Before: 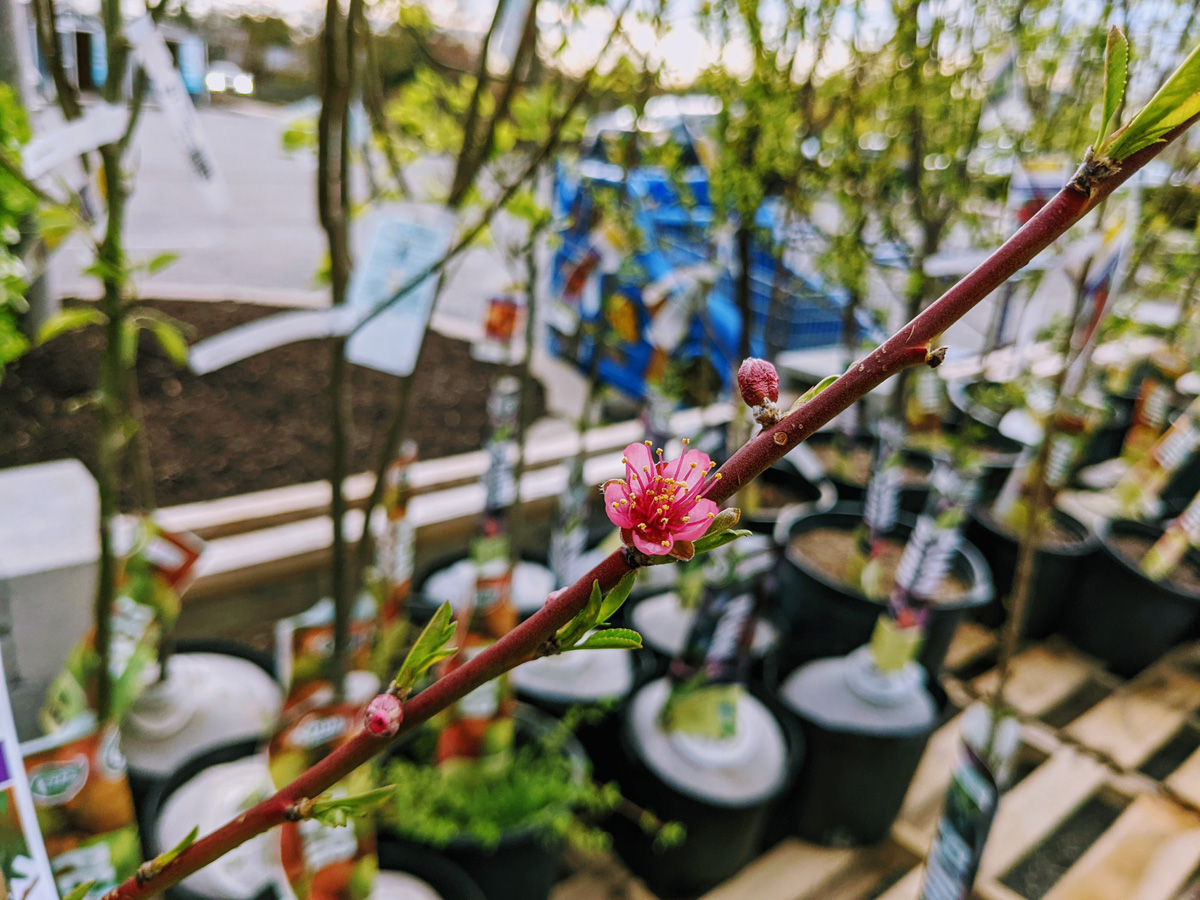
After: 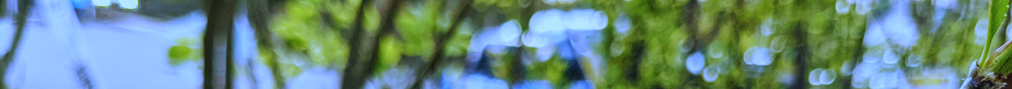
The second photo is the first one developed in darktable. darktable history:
crop and rotate: left 9.644%, top 9.491%, right 6.021%, bottom 80.509%
white balance: red 0.766, blue 1.537
